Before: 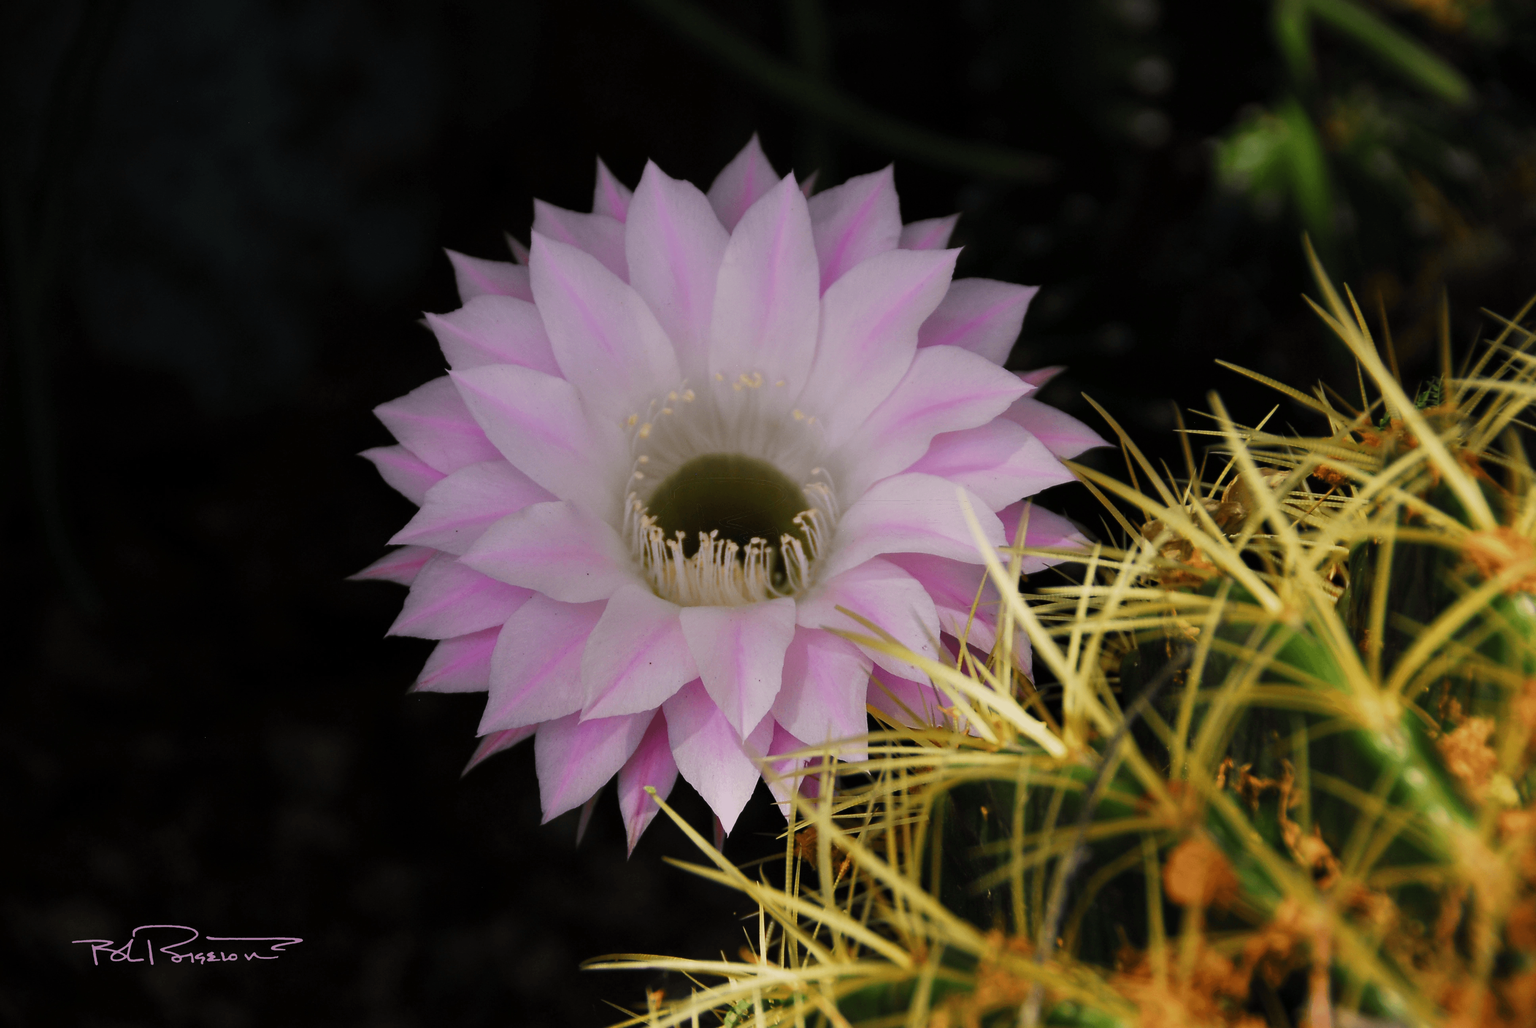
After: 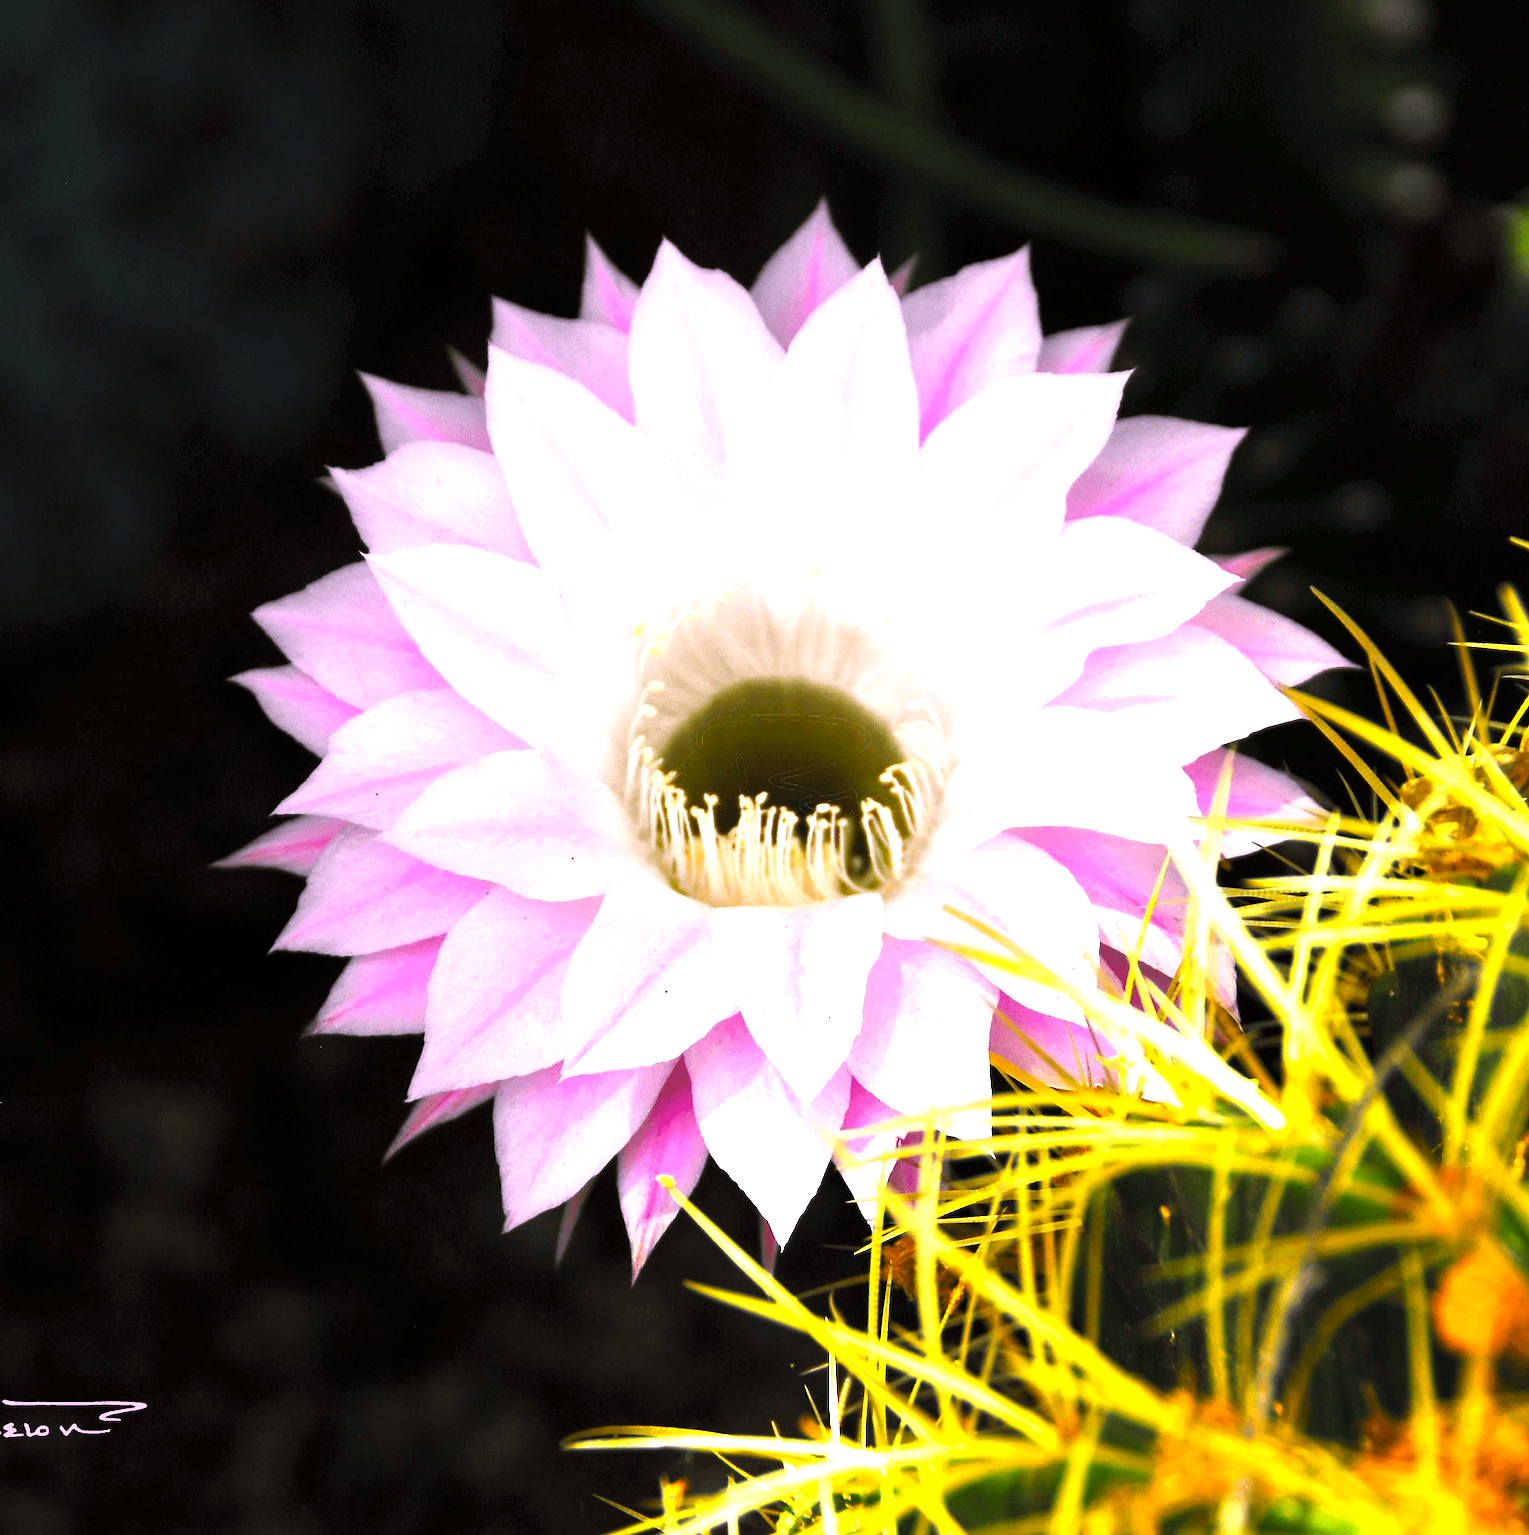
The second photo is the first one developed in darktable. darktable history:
color balance rgb: perceptual saturation grading › global saturation 25.838%, perceptual brilliance grading › global brilliance 29.277%, contrast 5.701%
crop and rotate: left 13.36%, right 19.995%
exposure: exposure 0.991 EV, compensate highlight preservation false
